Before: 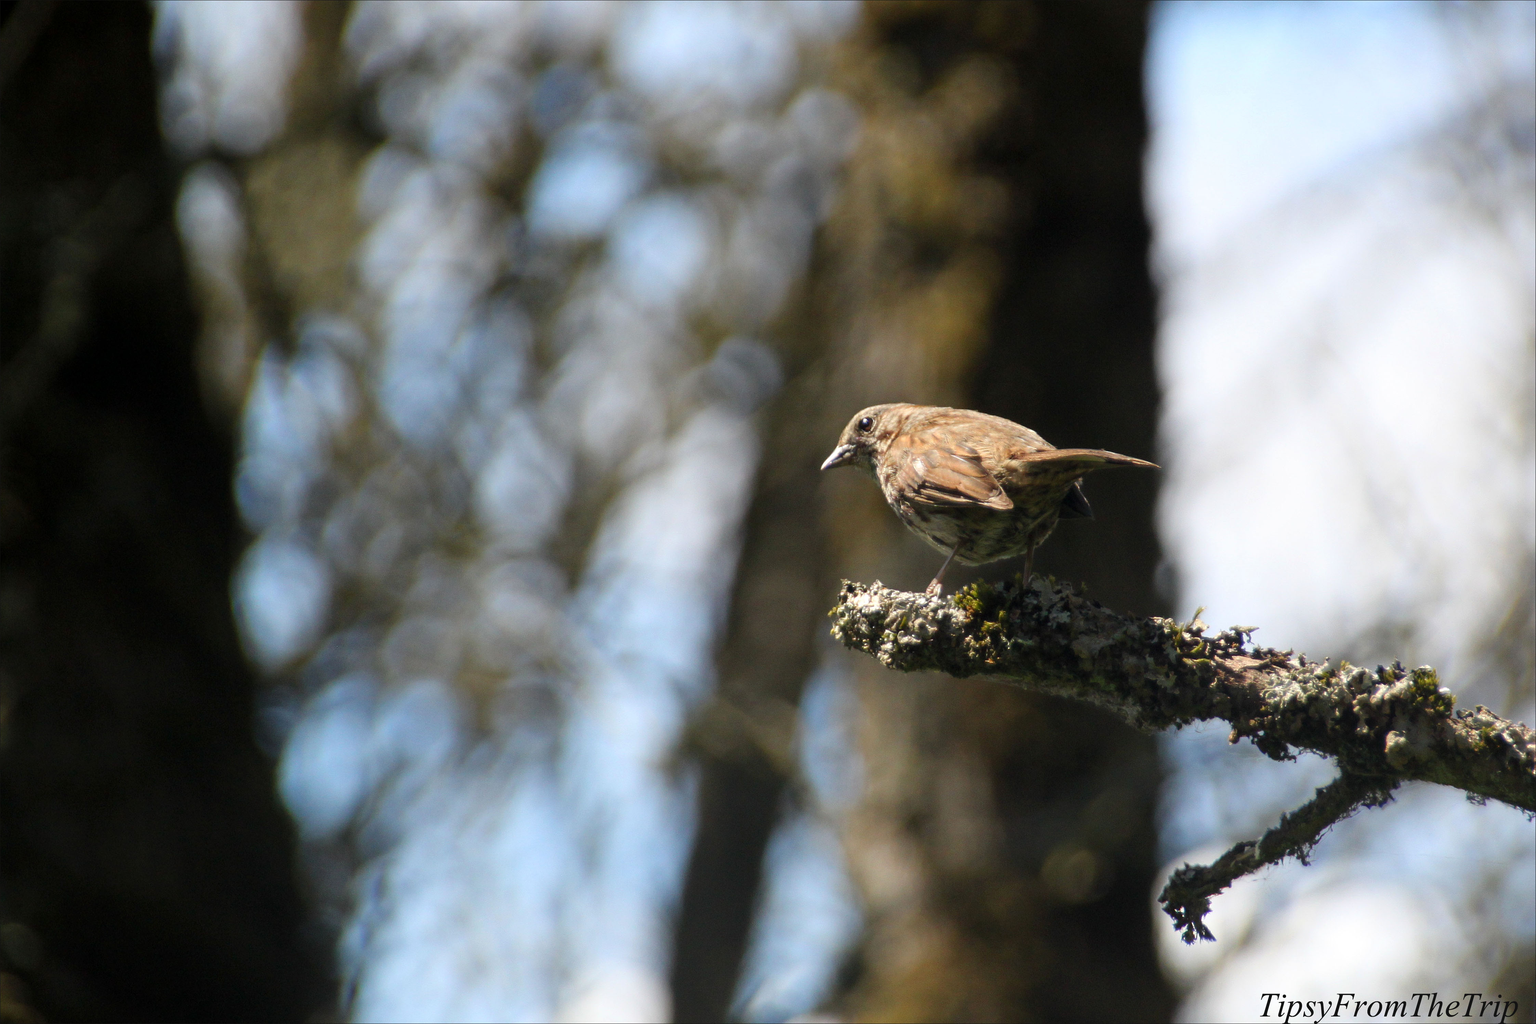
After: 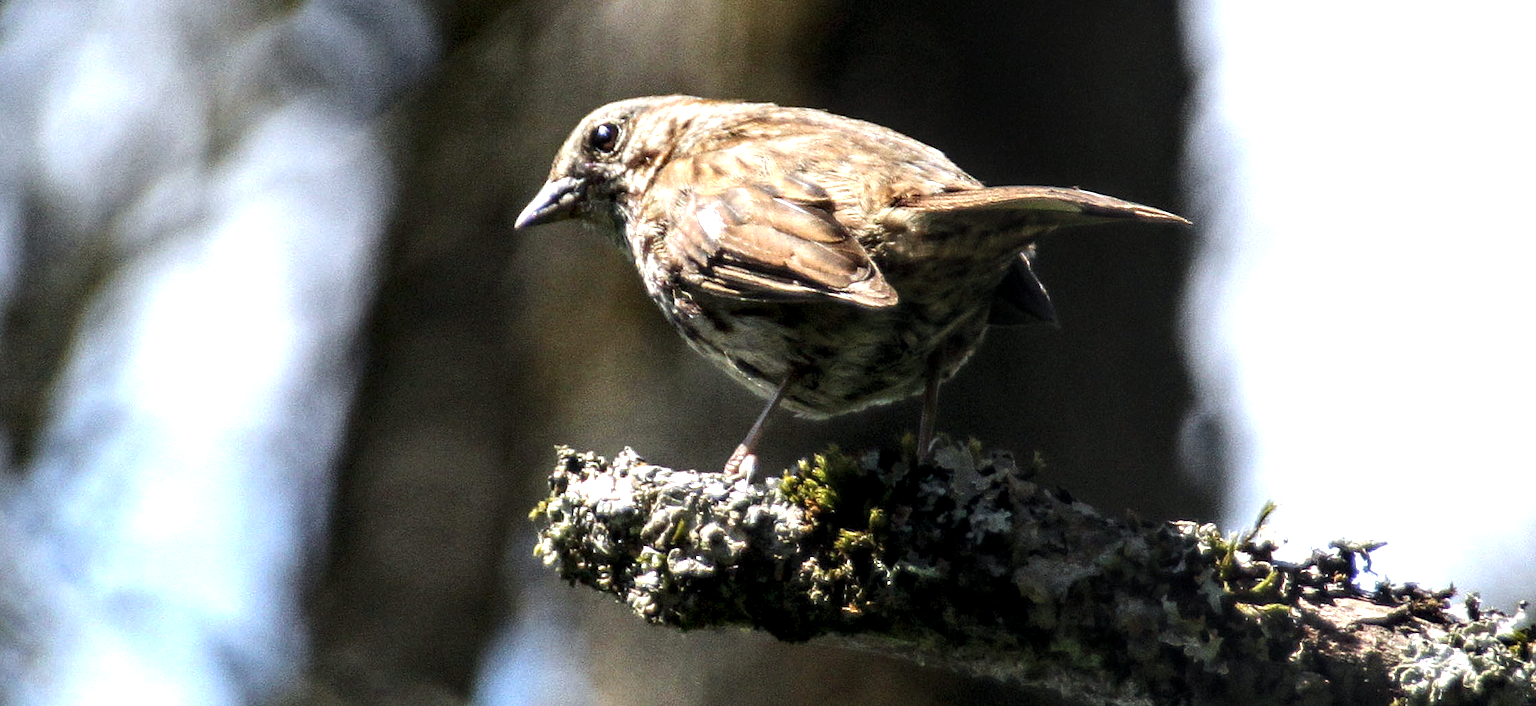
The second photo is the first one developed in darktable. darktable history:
crop: left 36.607%, top 34.735%, right 13.146%, bottom 30.611%
tone equalizer: -8 EV -0.75 EV, -7 EV -0.7 EV, -6 EV -0.6 EV, -5 EV -0.4 EV, -3 EV 0.4 EV, -2 EV 0.6 EV, -1 EV 0.7 EV, +0 EV 0.75 EV, edges refinement/feathering 500, mask exposure compensation -1.57 EV, preserve details no
white balance: red 0.954, blue 1.079
local contrast: highlights 60%, shadows 60%, detail 160%
